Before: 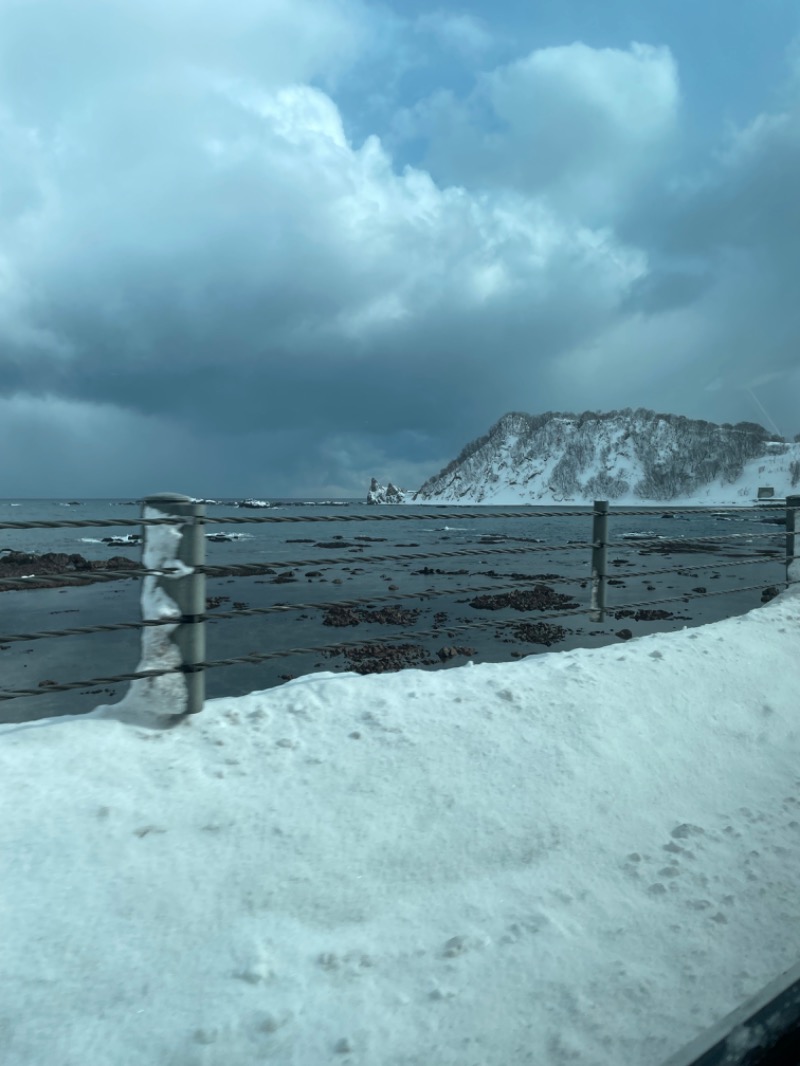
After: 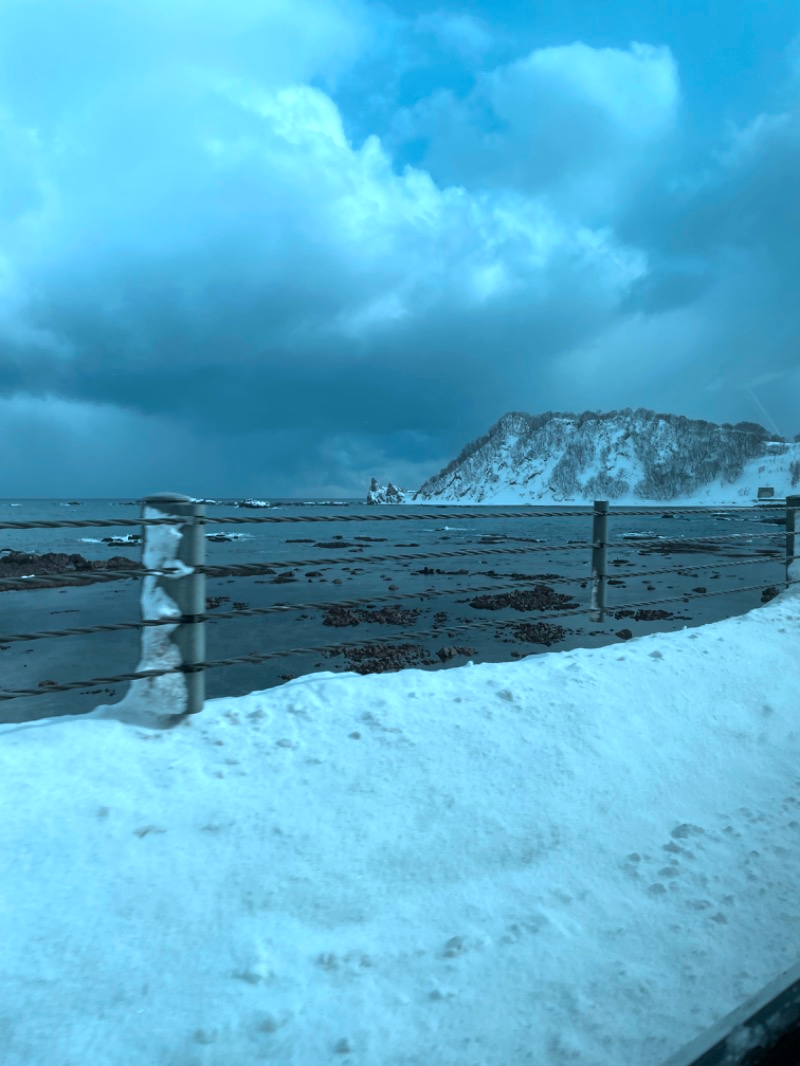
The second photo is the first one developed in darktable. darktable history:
color correction: highlights a* -8.78, highlights b* -22.98
exposure: exposure 0.077 EV, compensate highlight preservation false
